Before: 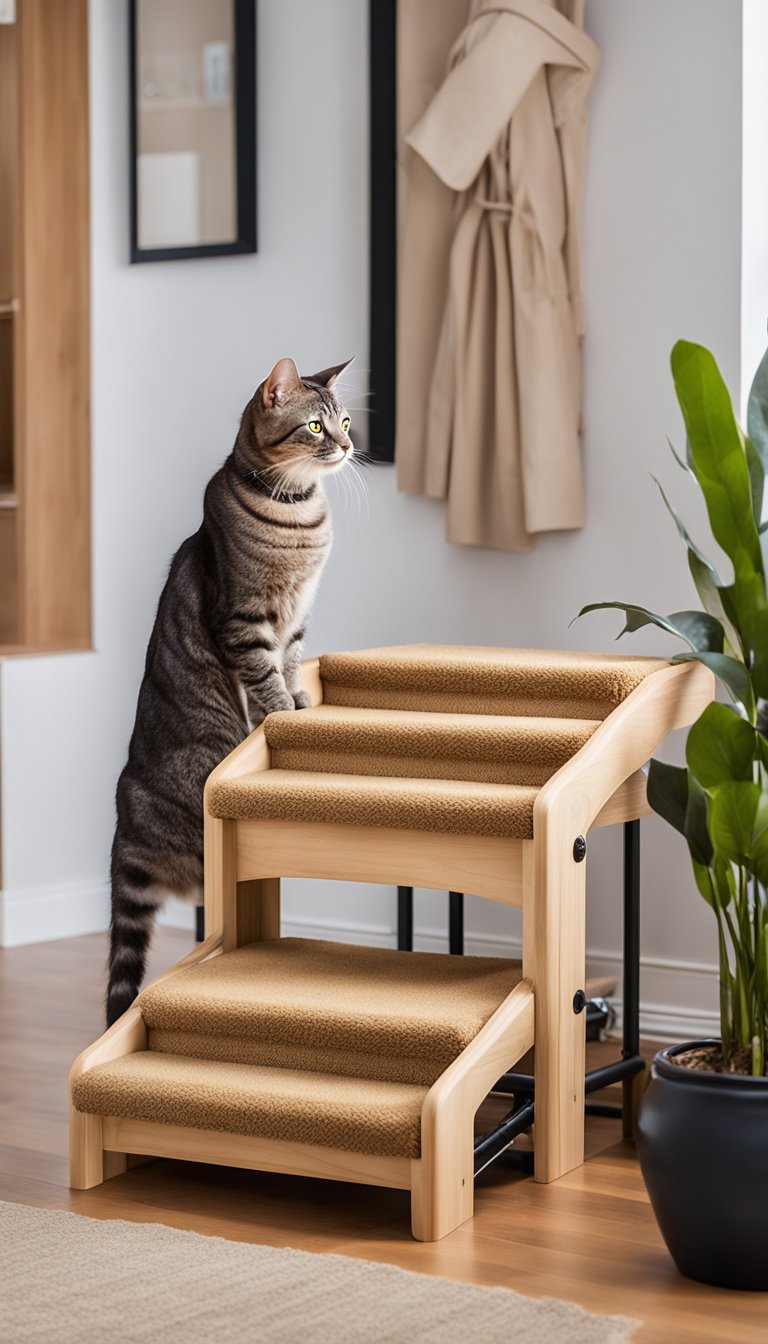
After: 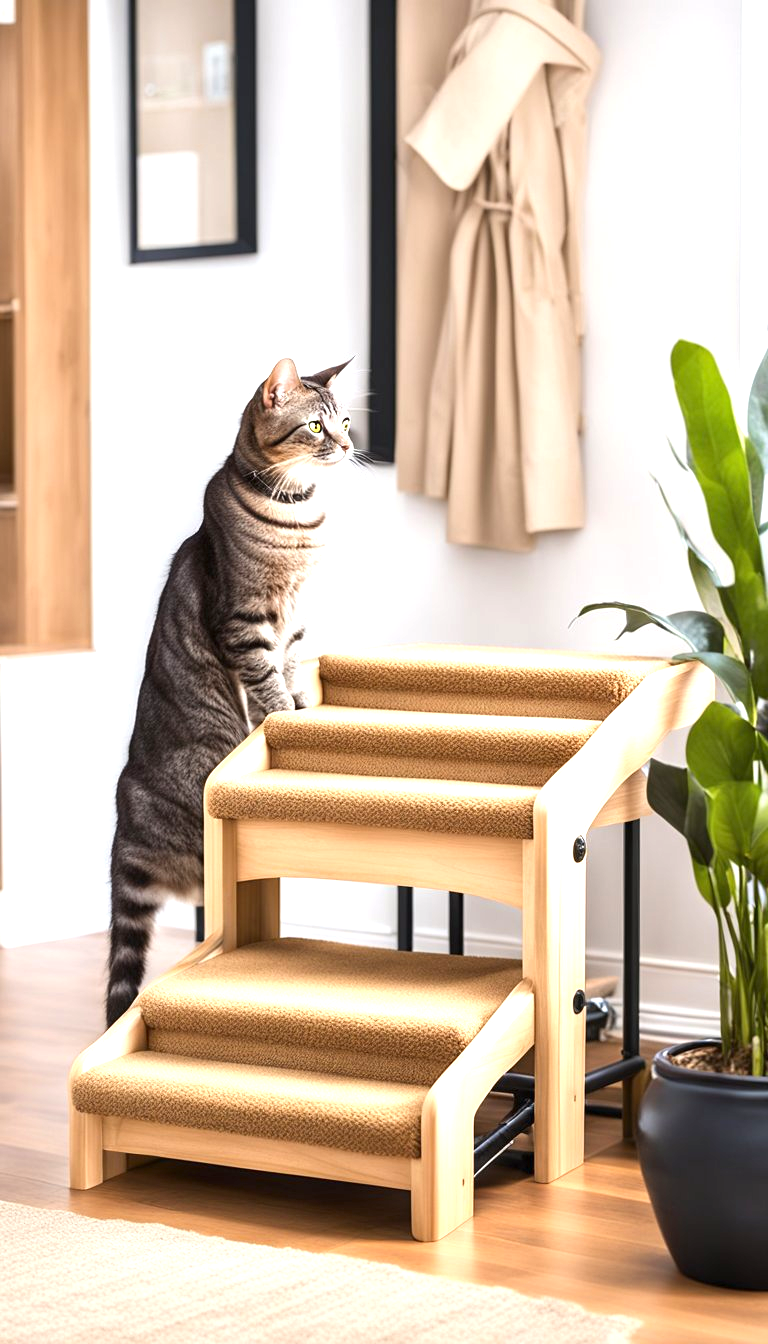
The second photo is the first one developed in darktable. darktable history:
exposure: exposure 1.15 EV, compensate highlight preservation false
tone equalizer: on, module defaults
